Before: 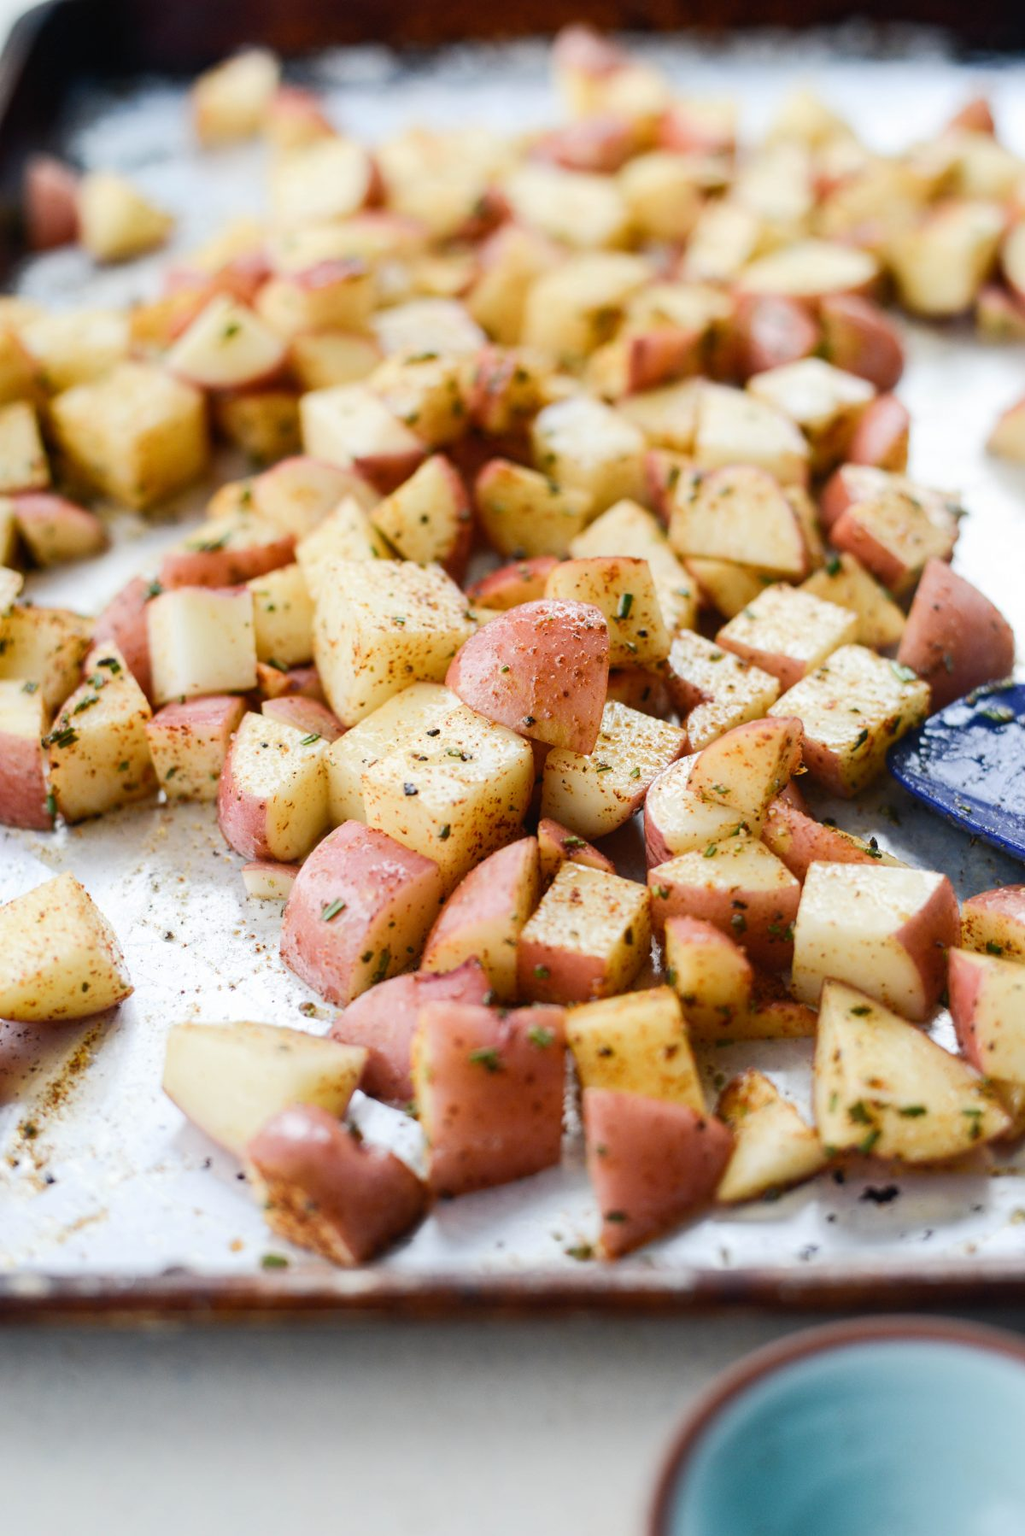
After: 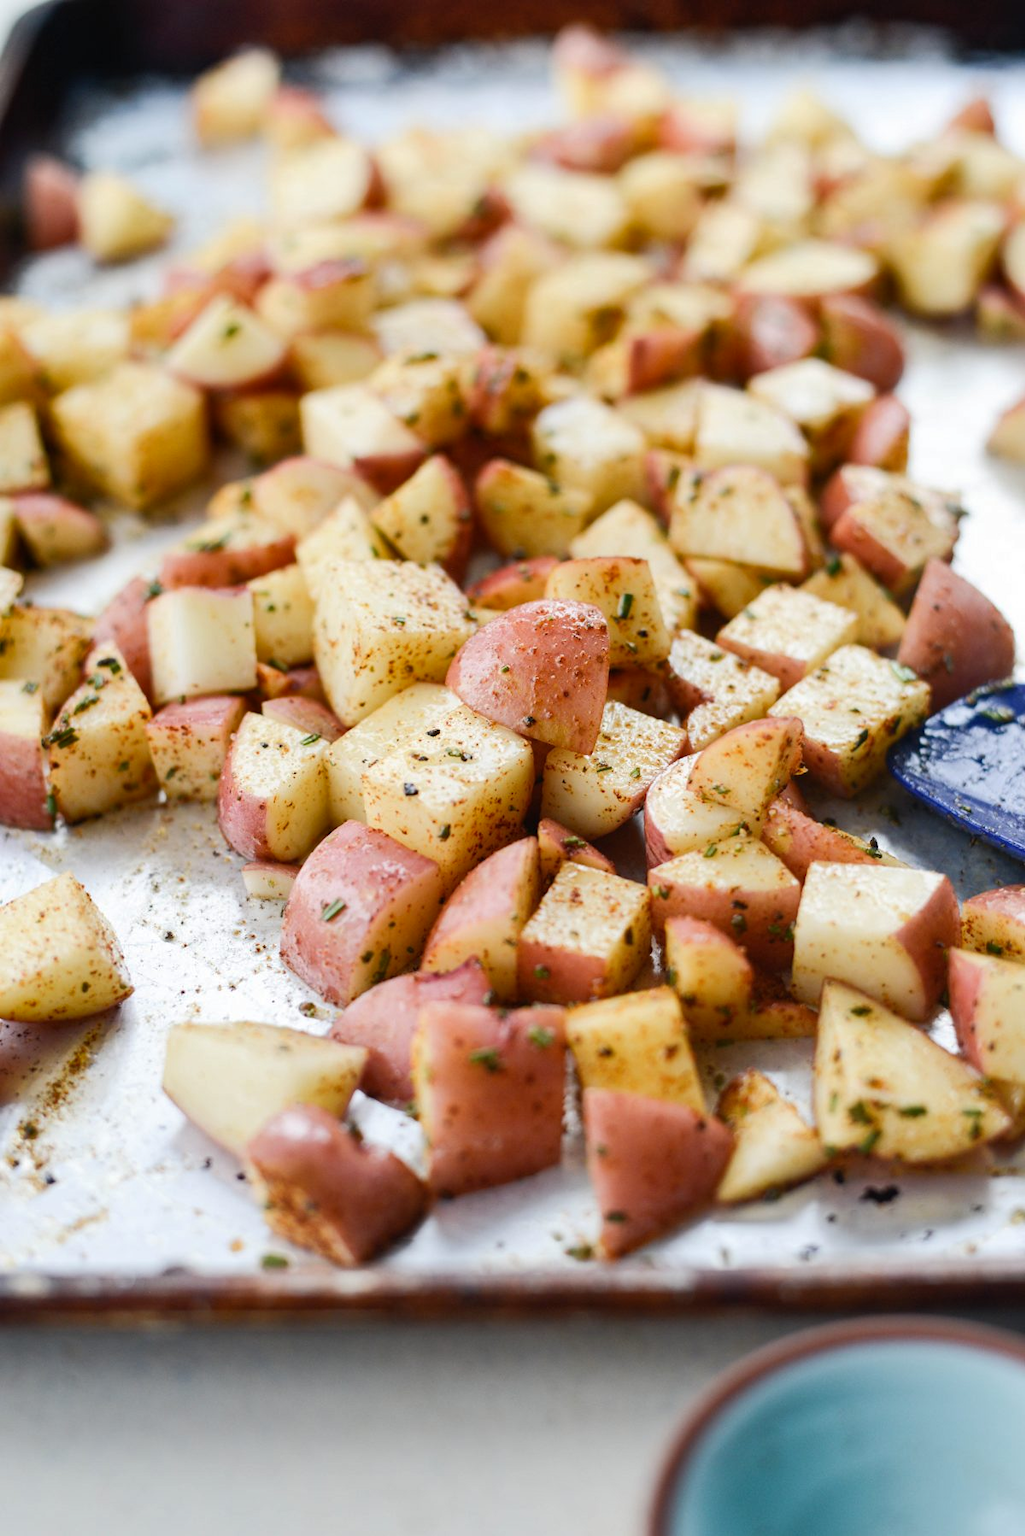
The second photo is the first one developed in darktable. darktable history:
shadows and highlights: shadows 48.99, highlights -40.78, soften with gaussian
